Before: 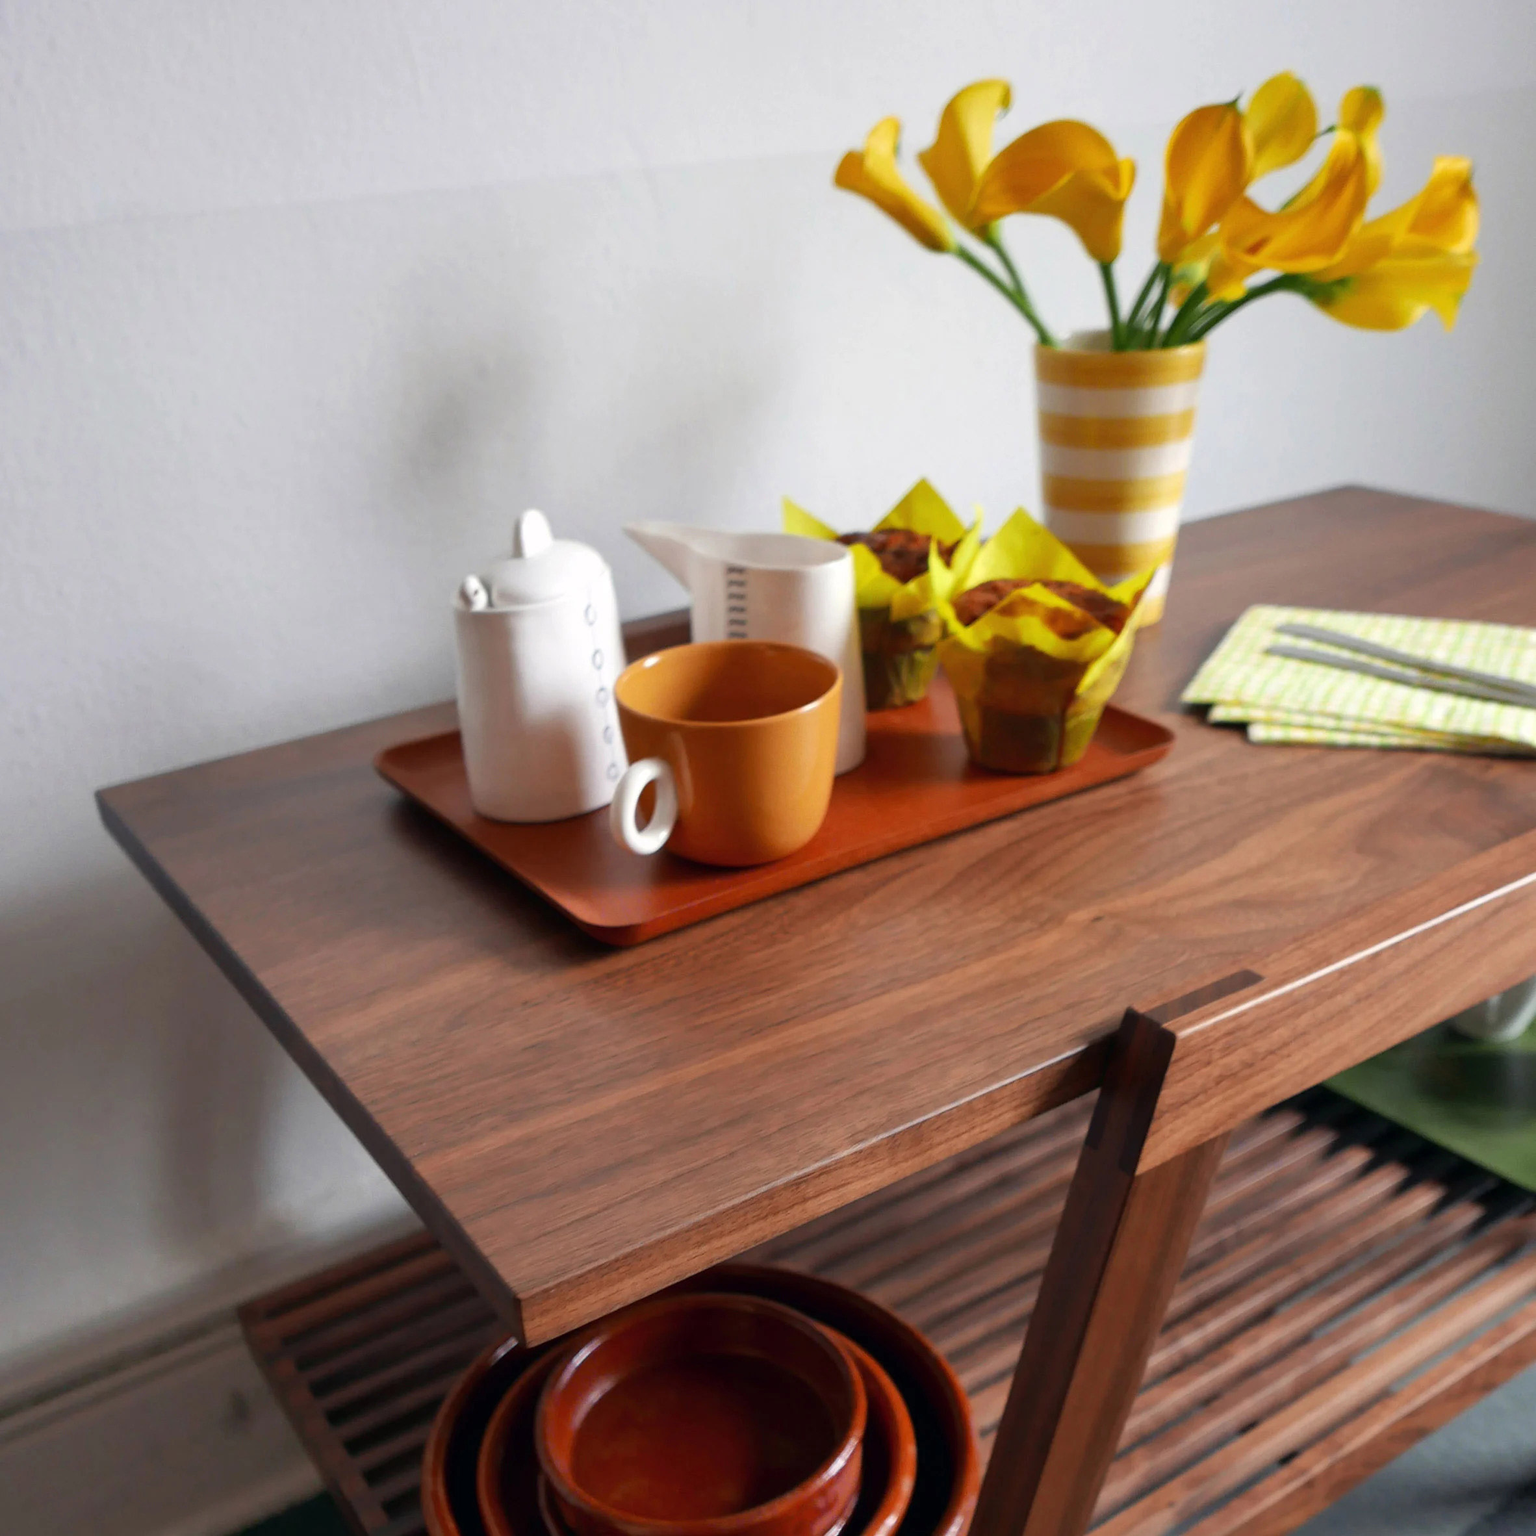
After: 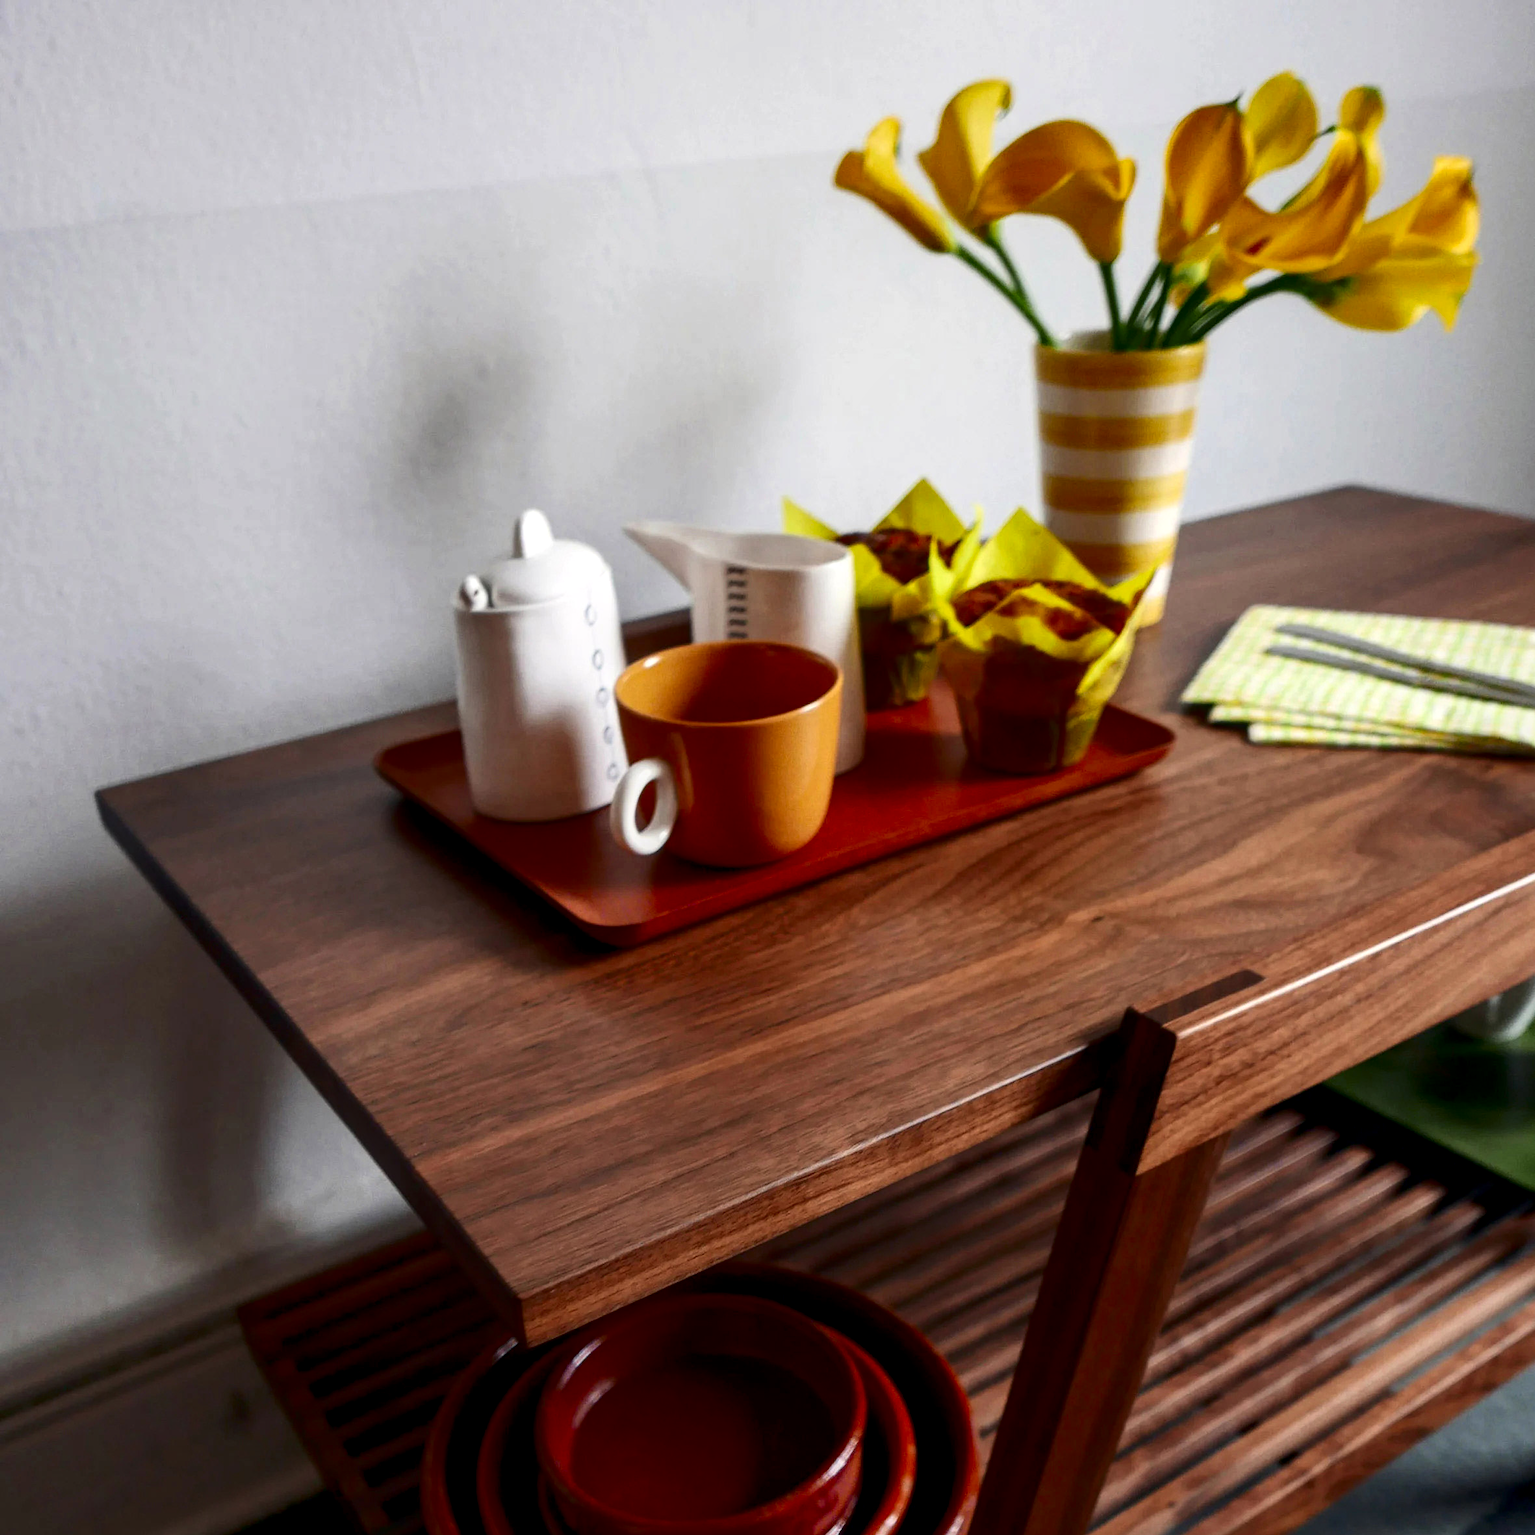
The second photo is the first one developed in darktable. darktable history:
contrast brightness saturation: contrast 0.193, brightness -0.229, saturation 0.111
local contrast: on, module defaults
